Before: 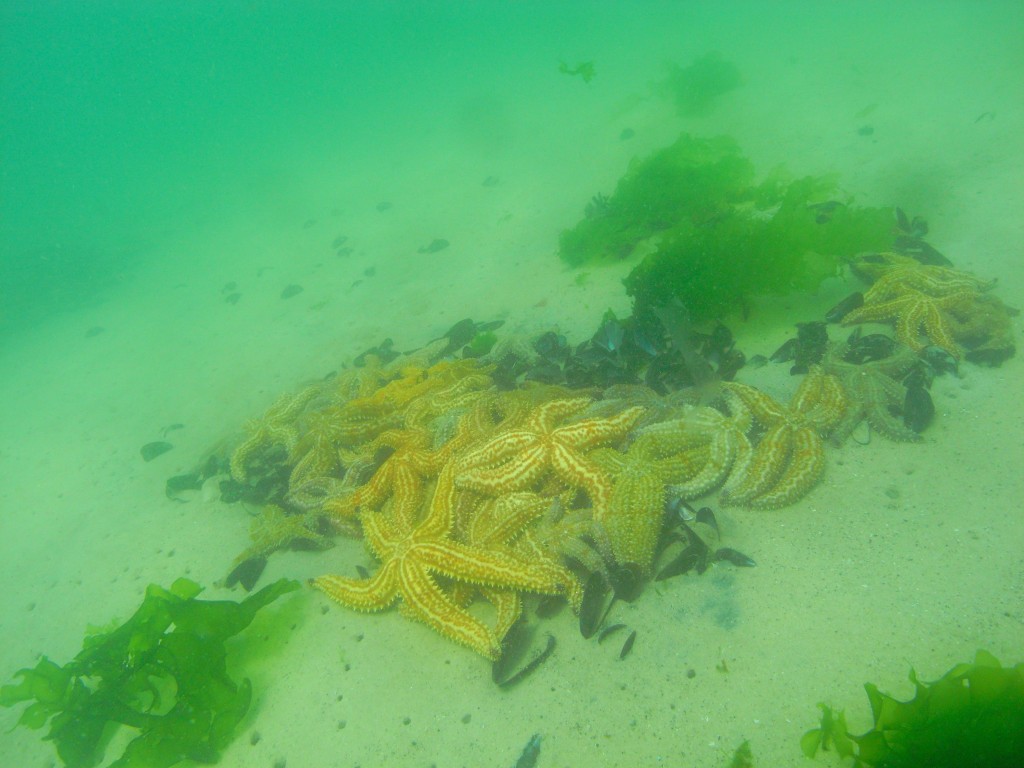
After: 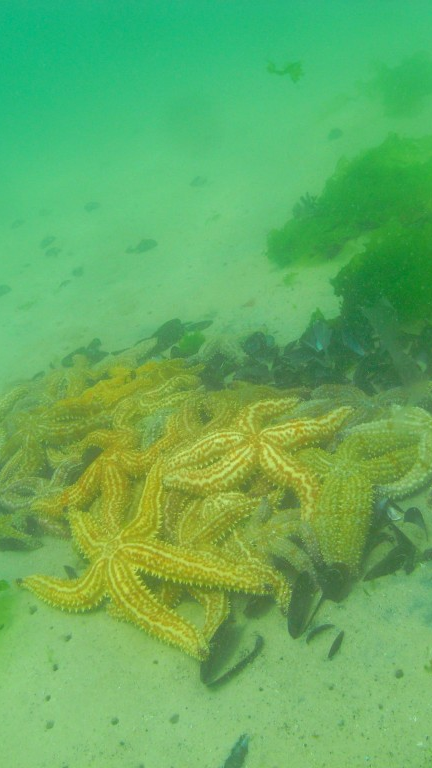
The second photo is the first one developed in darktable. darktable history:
crop: left 28.553%, right 29.25%
shadows and highlights: shadows 36.33, highlights -27.25, soften with gaussian
